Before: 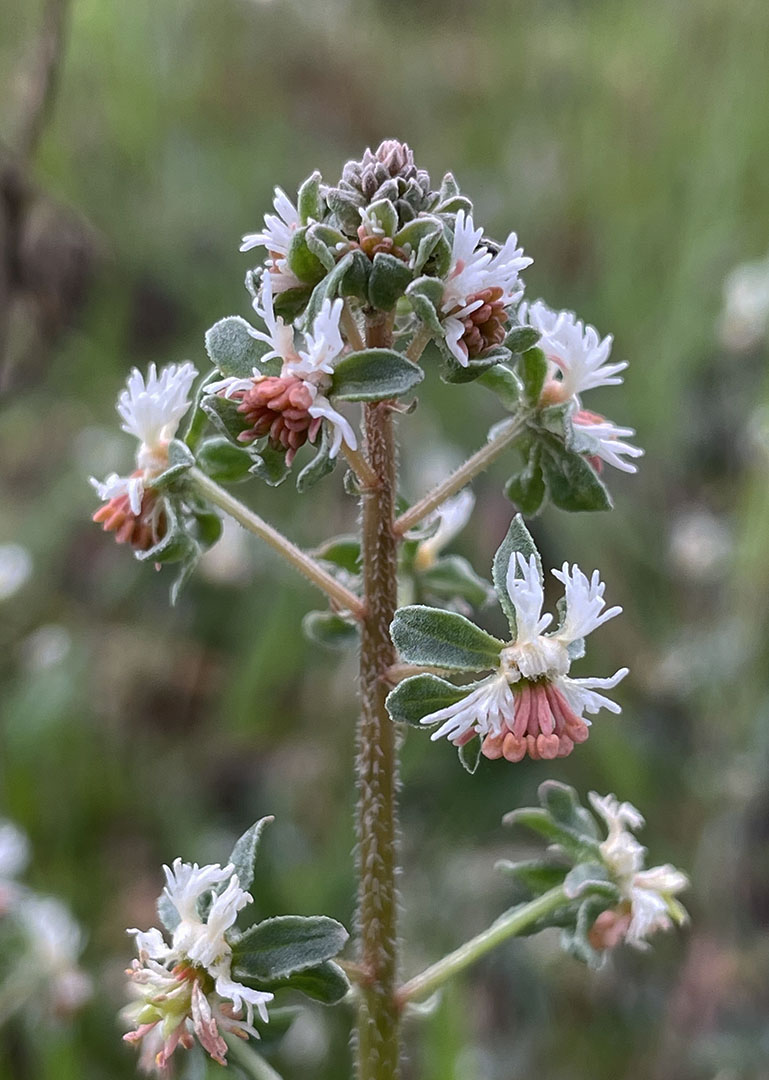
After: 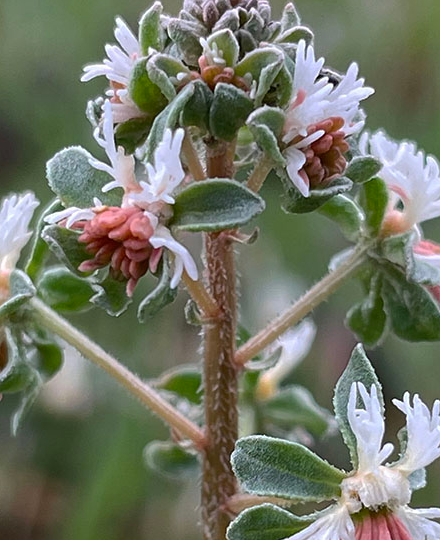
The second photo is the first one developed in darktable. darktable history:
crop: left 20.78%, top 15.78%, right 21.933%, bottom 34.165%
